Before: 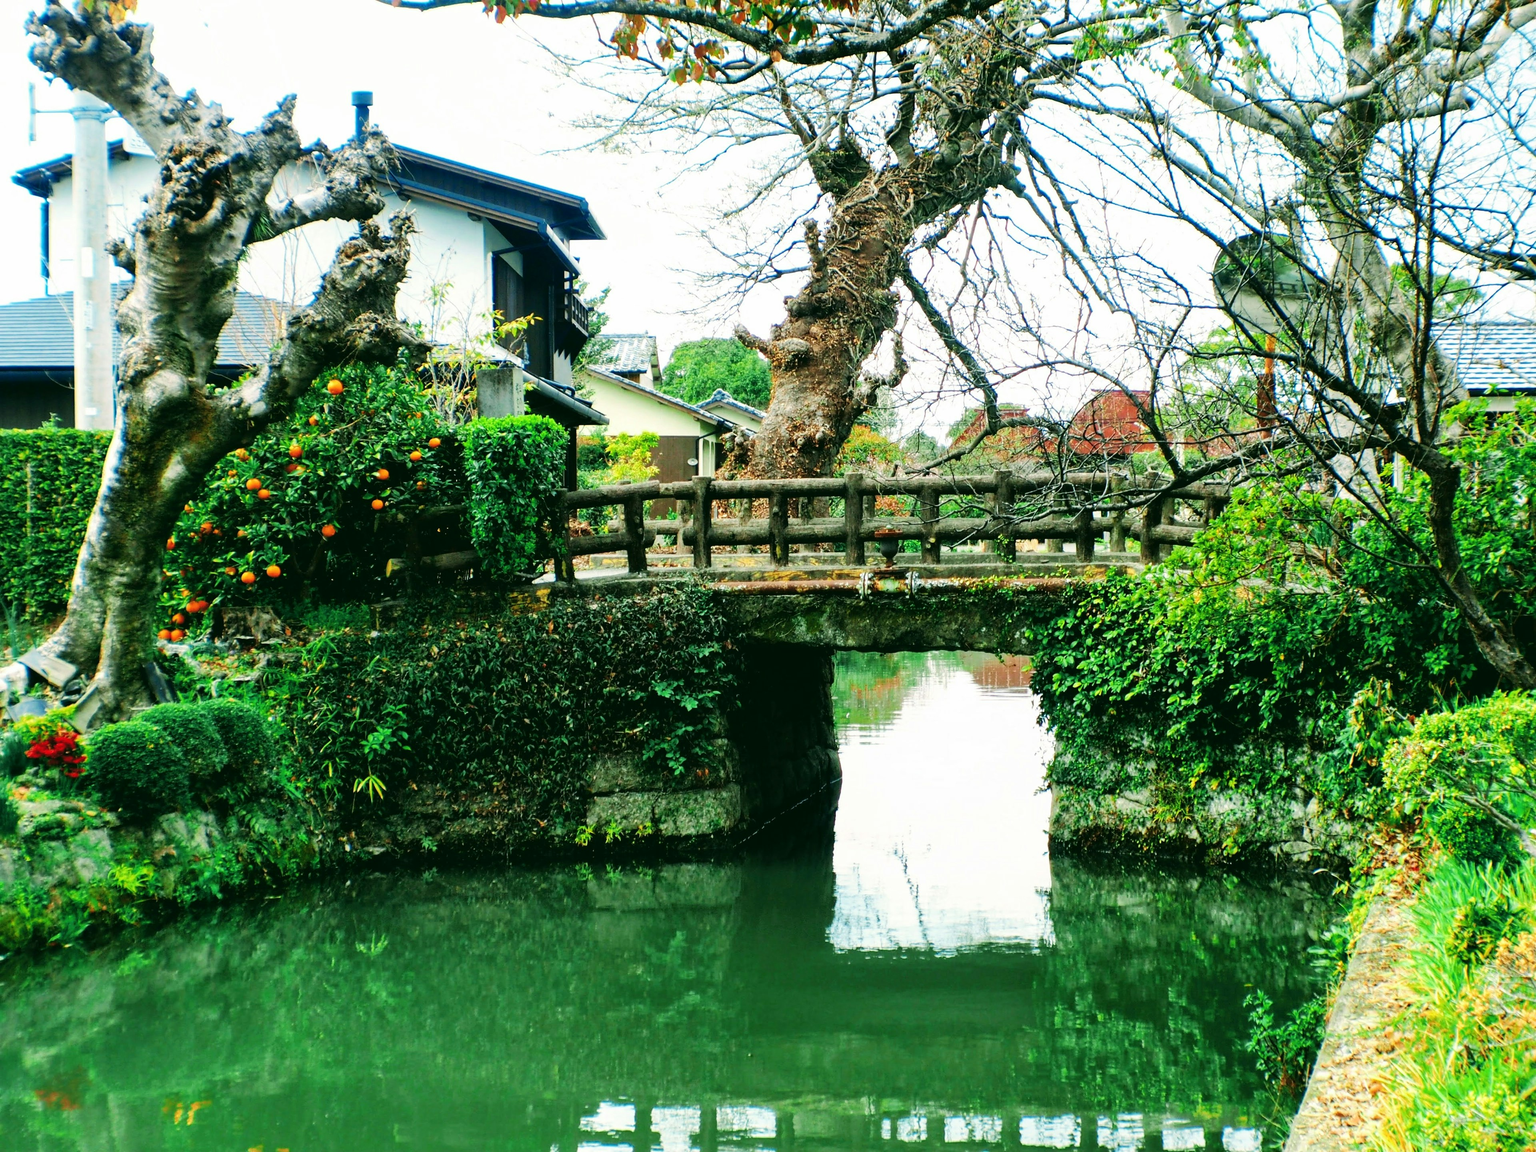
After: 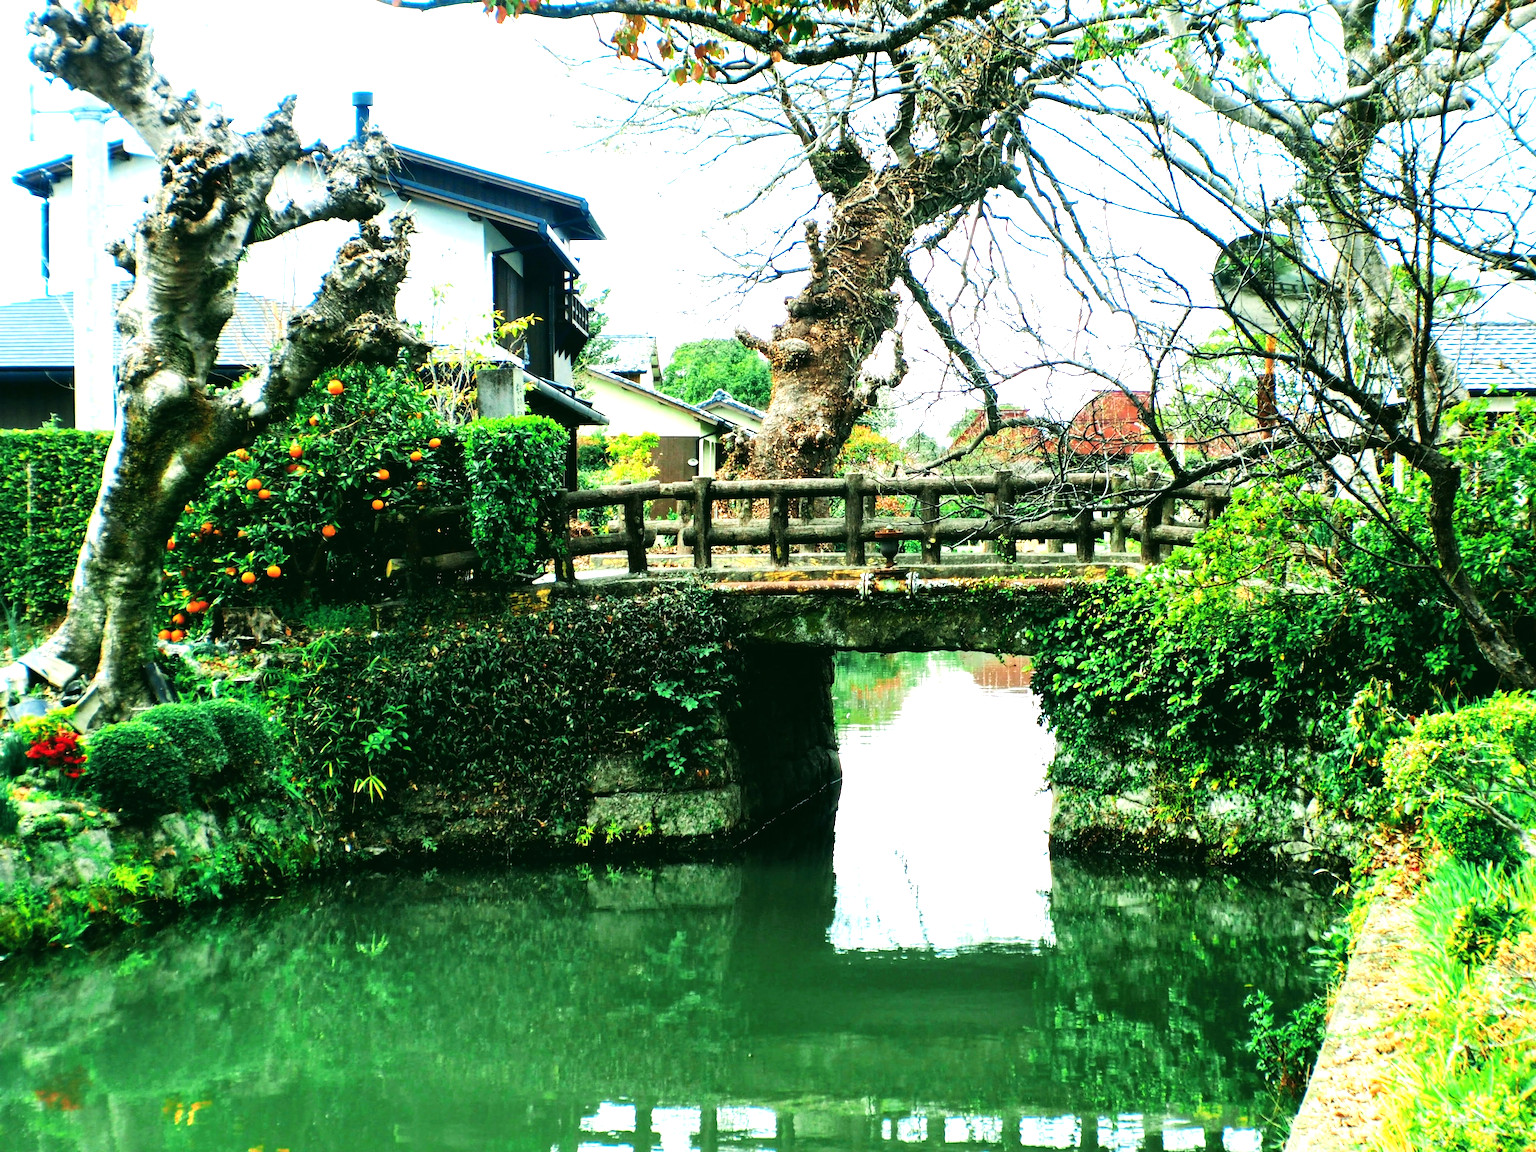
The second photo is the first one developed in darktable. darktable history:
exposure: black level correction 0, exposure 0.3 EV, compensate highlight preservation false
tone equalizer: -8 EV -0.417 EV, -7 EV -0.389 EV, -6 EV -0.333 EV, -5 EV -0.222 EV, -3 EV 0.222 EV, -2 EV 0.333 EV, -1 EV 0.389 EV, +0 EV 0.417 EV, edges refinement/feathering 500, mask exposure compensation -1.57 EV, preserve details no
